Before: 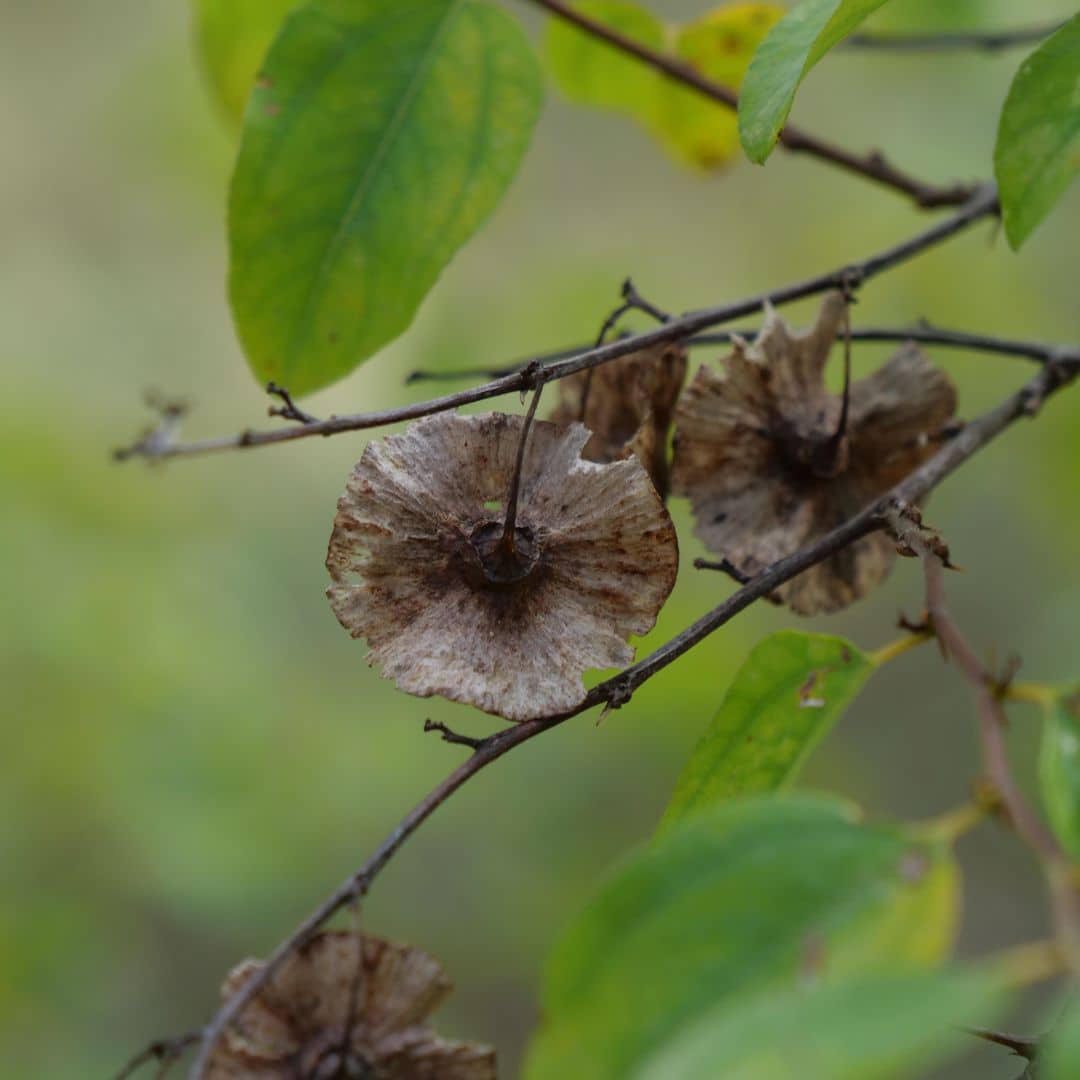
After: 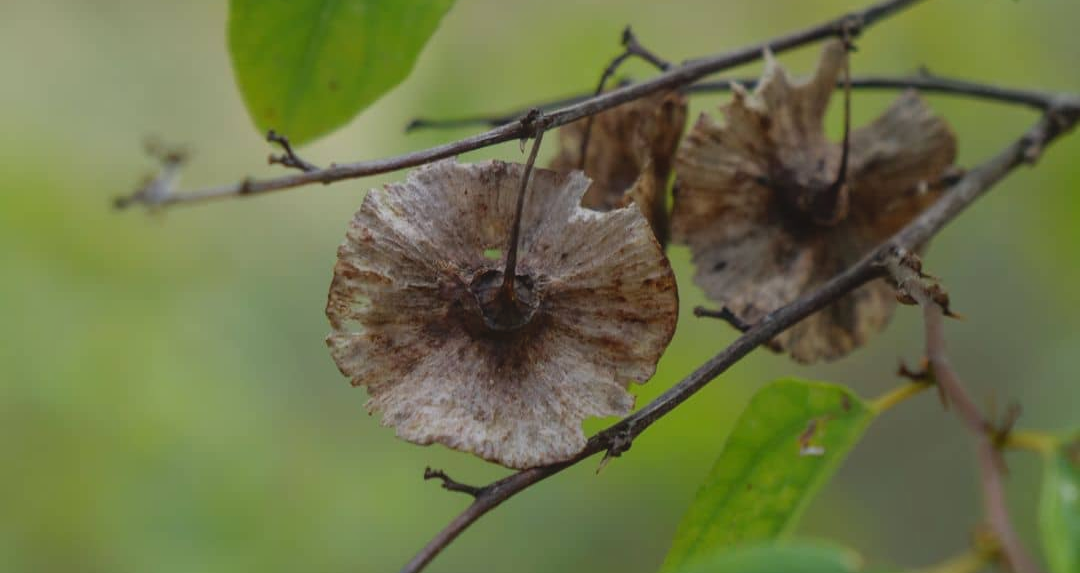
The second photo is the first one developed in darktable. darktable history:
local contrast: highlights 45%, shadows 6%, detail 98%
crop and rotate: top 23.369%, bottom 23.525%
